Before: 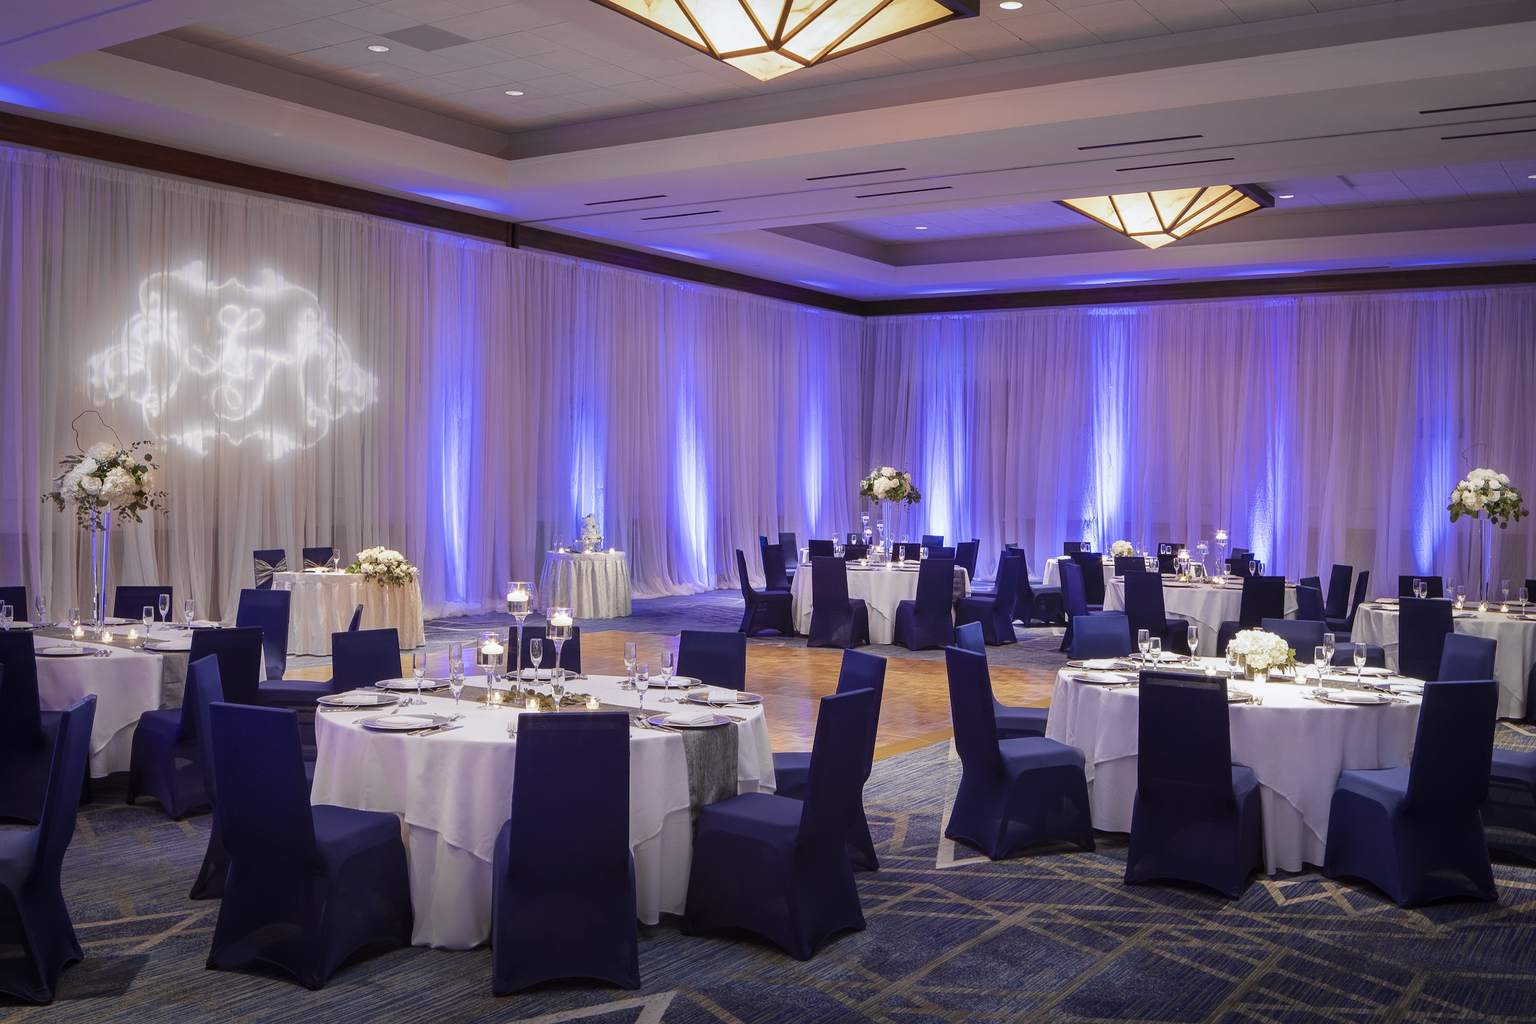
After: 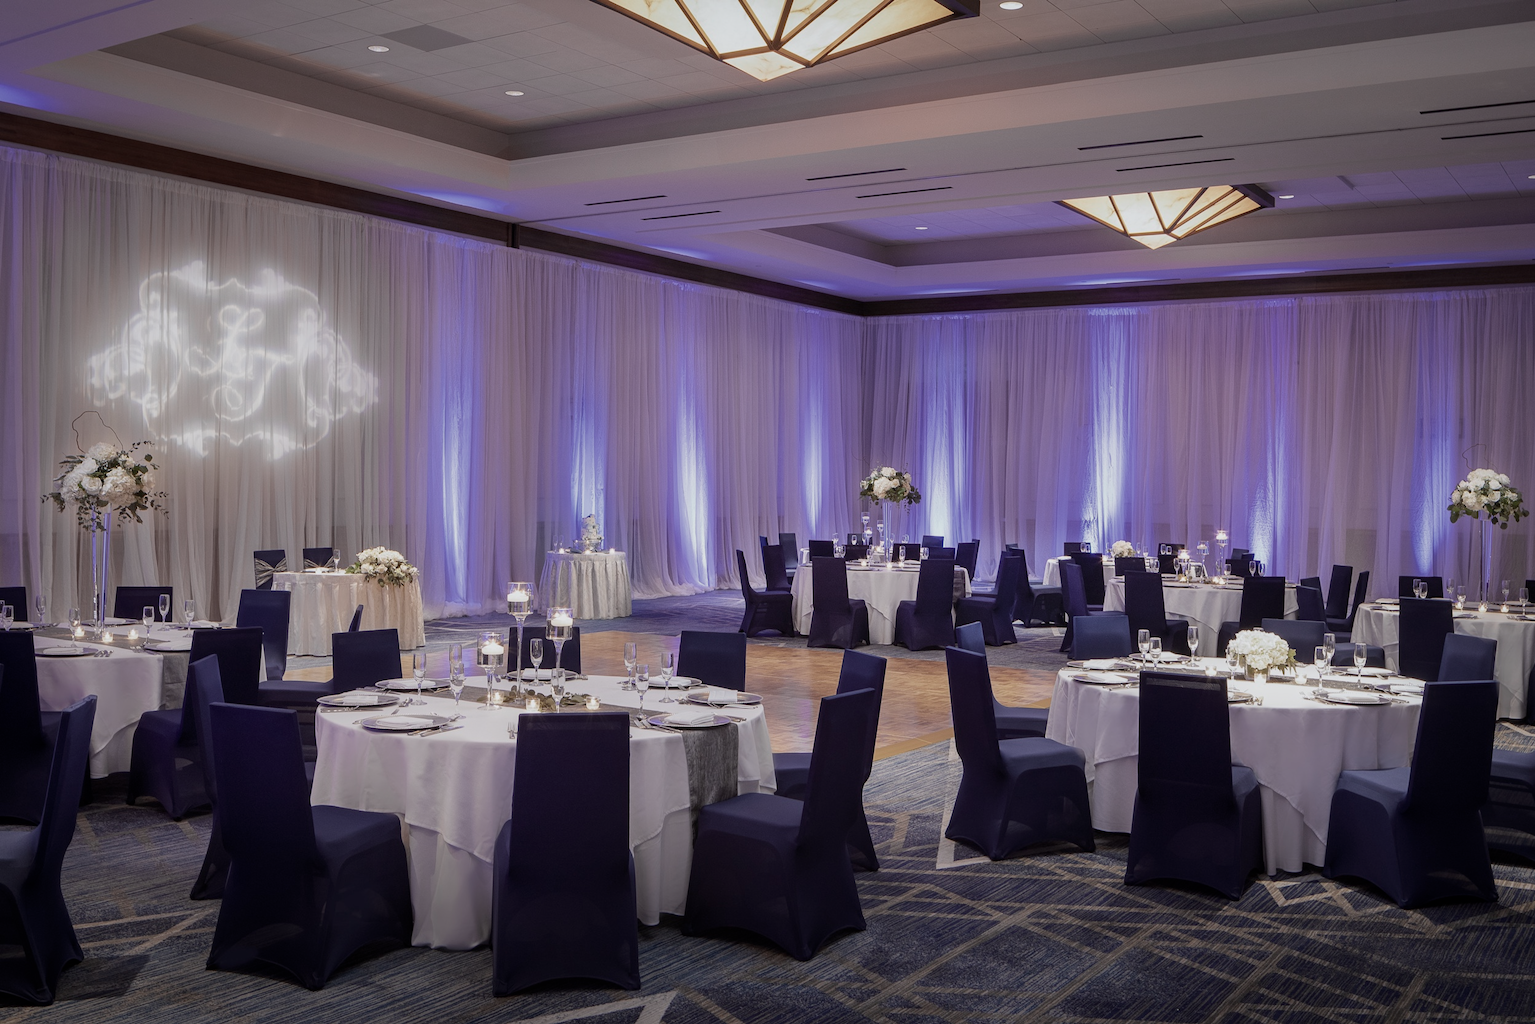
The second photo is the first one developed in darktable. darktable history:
color correction: highlights b* -0.046, saturation 0.564
shadows and highlights: radius 122.14, shadows 21.53, white point adjustment -9.61, highlights -15.76, soften with gaussian
